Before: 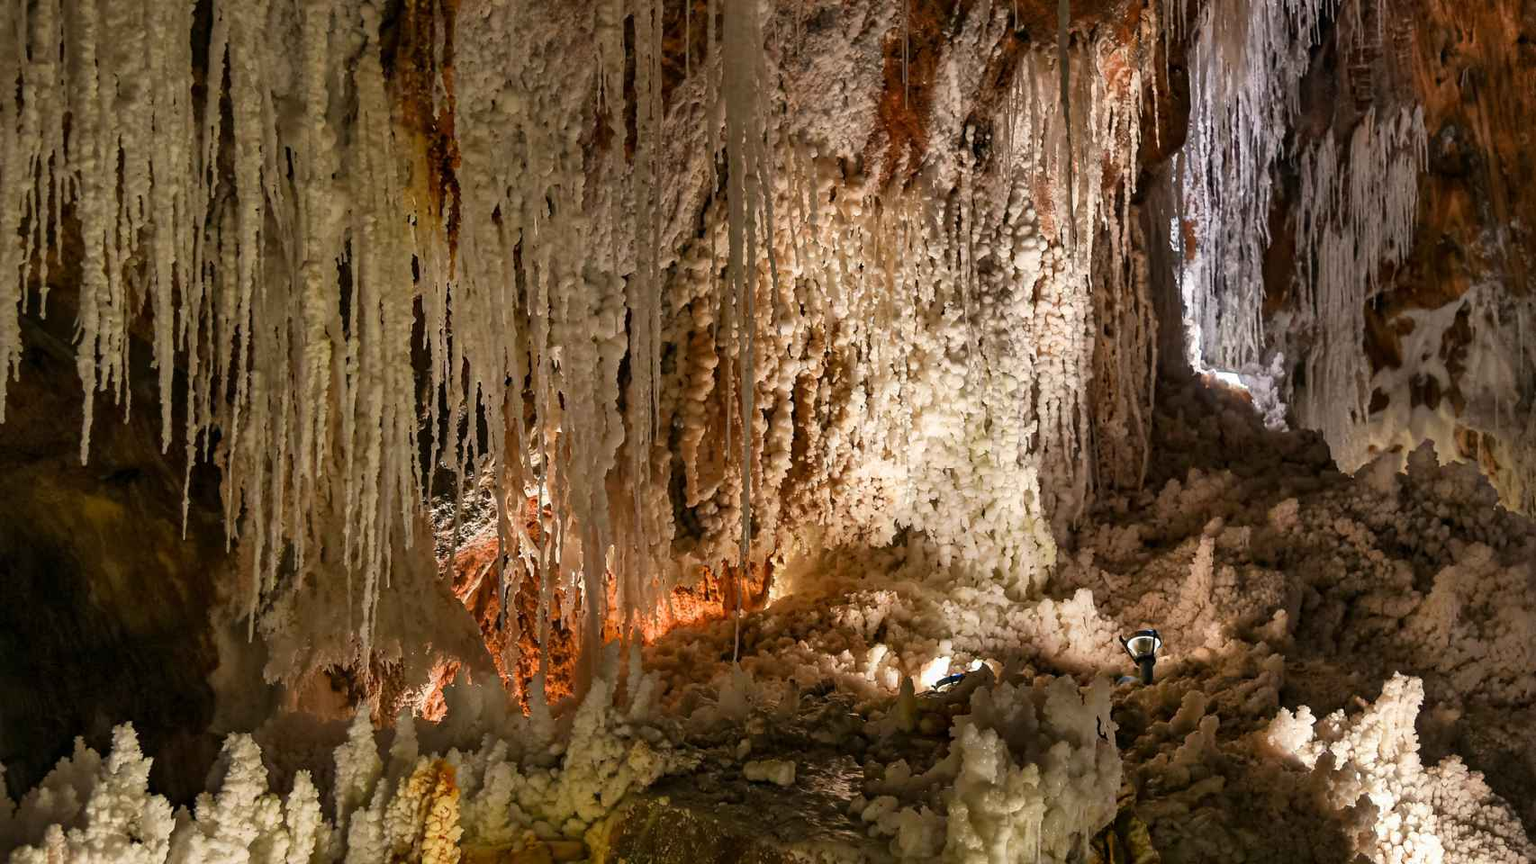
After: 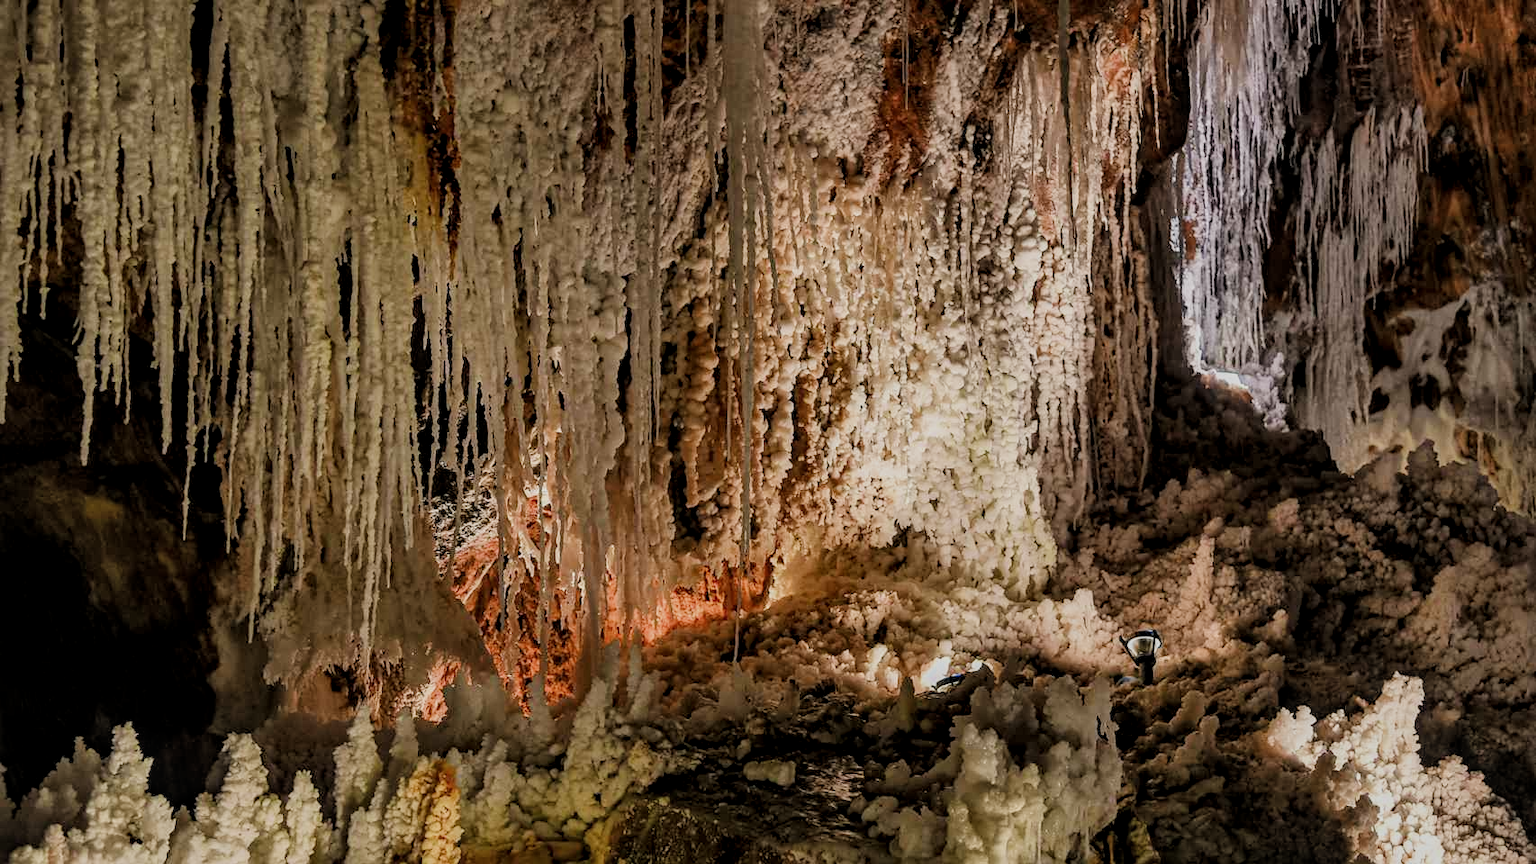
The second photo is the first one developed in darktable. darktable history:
filmic rgb: black relative exposure -7.08 EV, white relative exposure 5.36 EV, hardness 3.02, add noise in highlights 0, preserve chrominance max RGB, color science v3 (2019), use custom middle-gray values true, contrast in highlights soft
local contrast: on, module defaults
sharpen: amount 0.202
